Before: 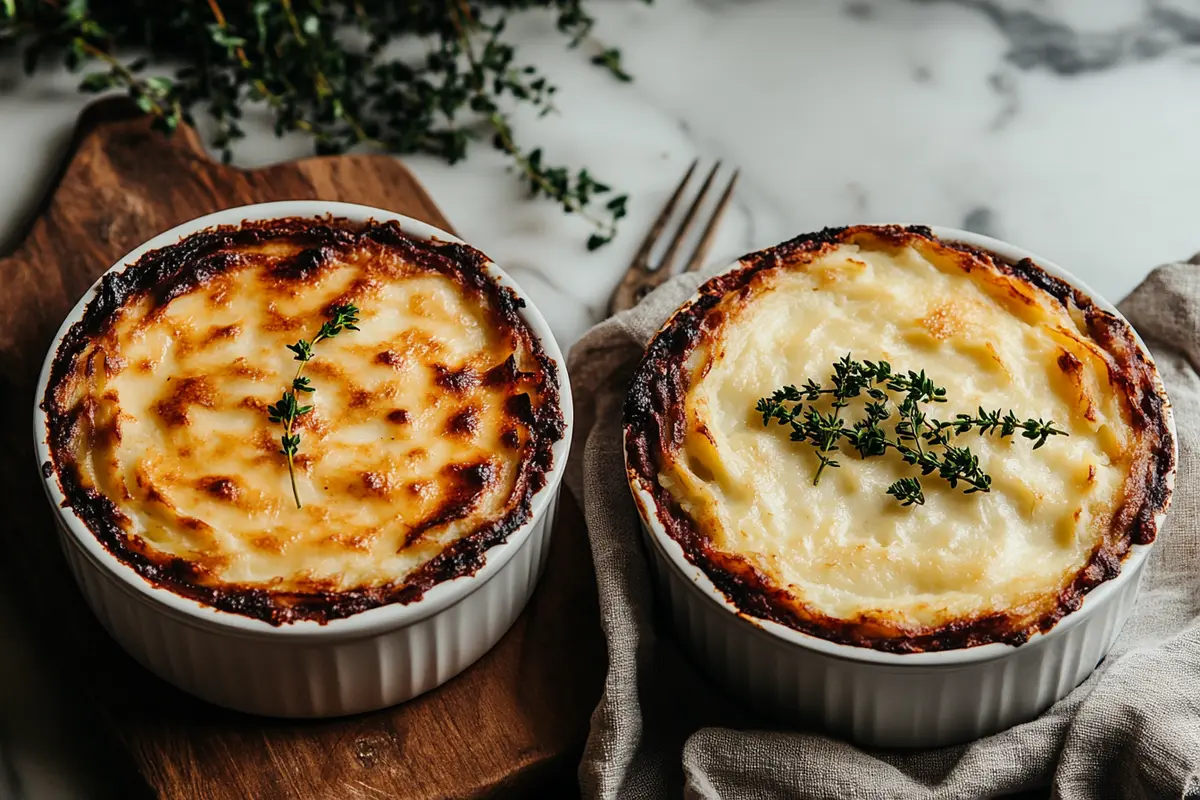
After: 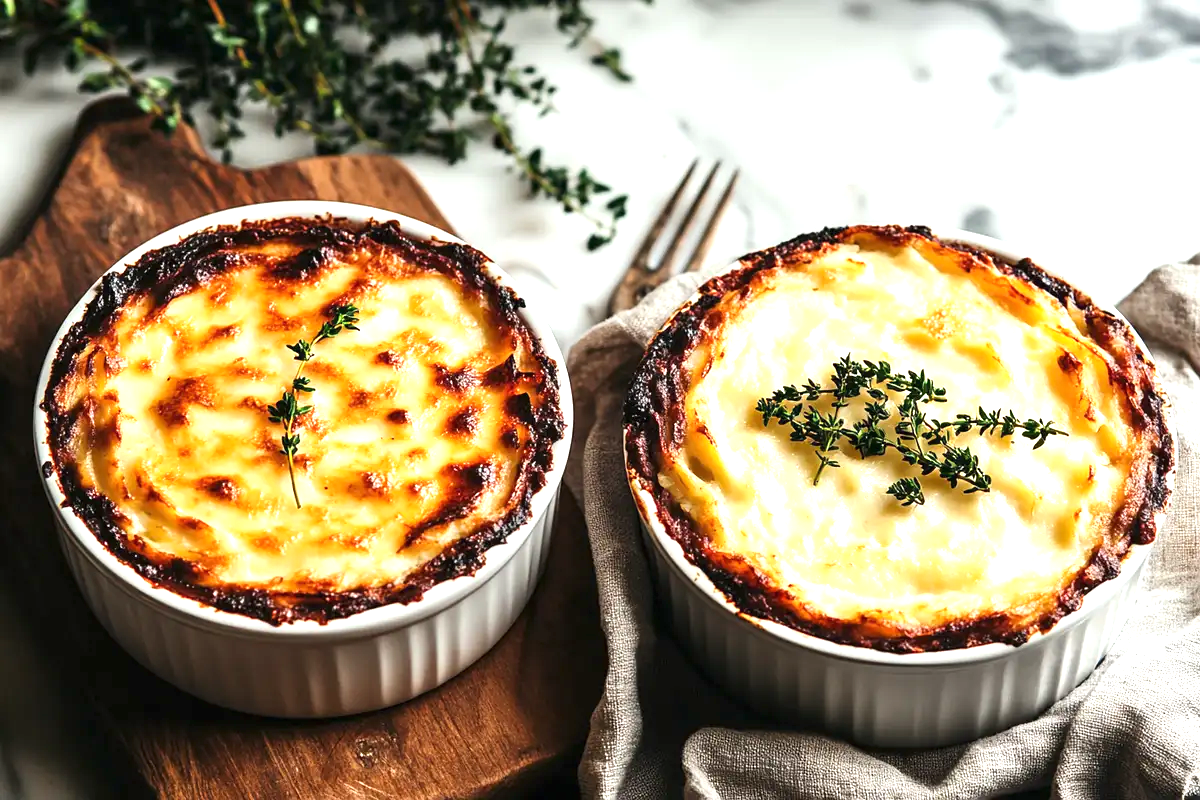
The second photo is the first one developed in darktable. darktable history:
exposure: black level correction 0, exposure 1.182 EV, compensate exposure bias true, compensate highlight preservation false
